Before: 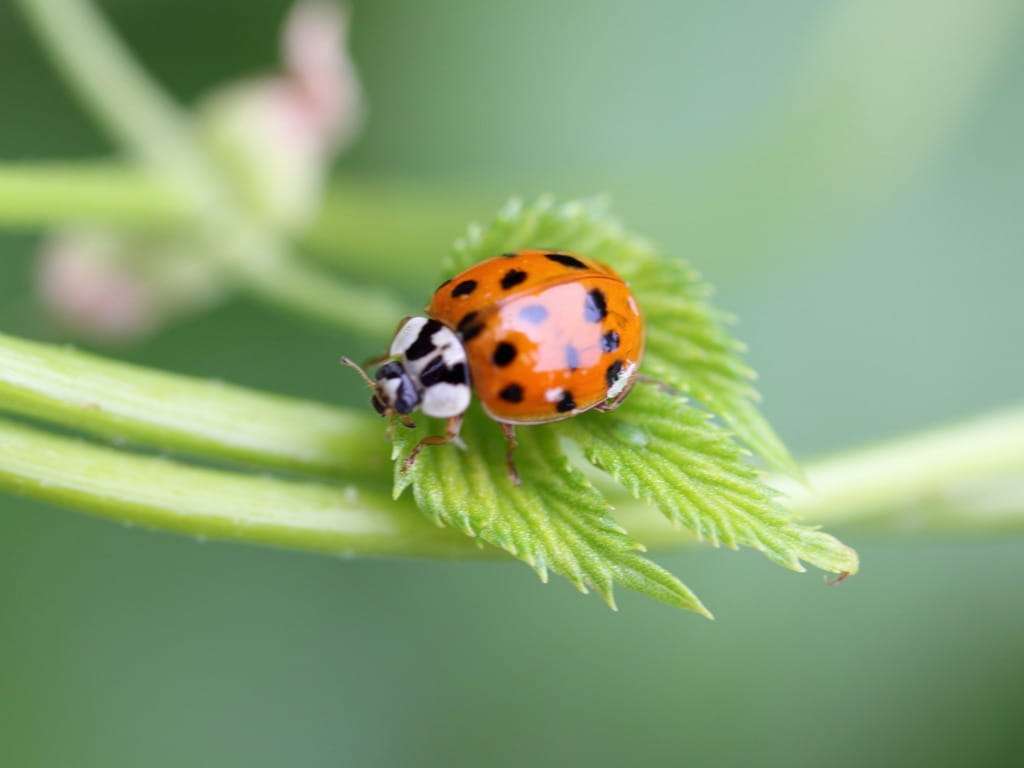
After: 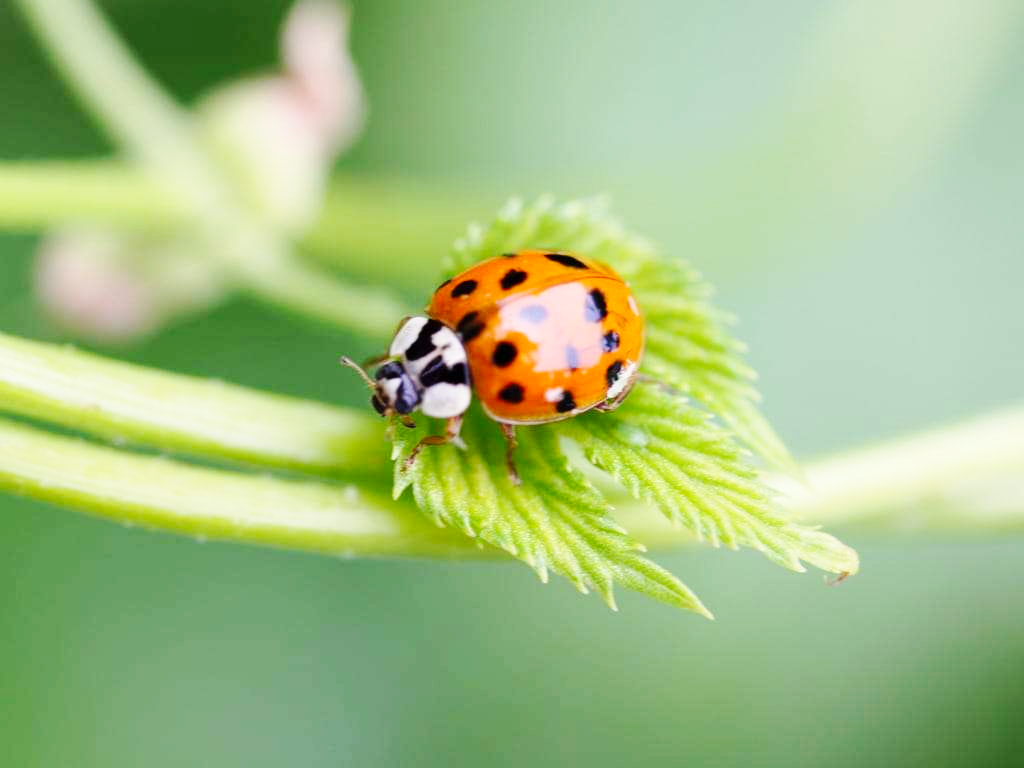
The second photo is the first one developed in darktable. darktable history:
base curve: curves: ch0 [(0, 0) (0.032, 0.025) (0.121, 0.166) (0.206, 0.329) (0.605, 0.79) (1, 1)], preserve colors none
color correction: highlights b* 3
